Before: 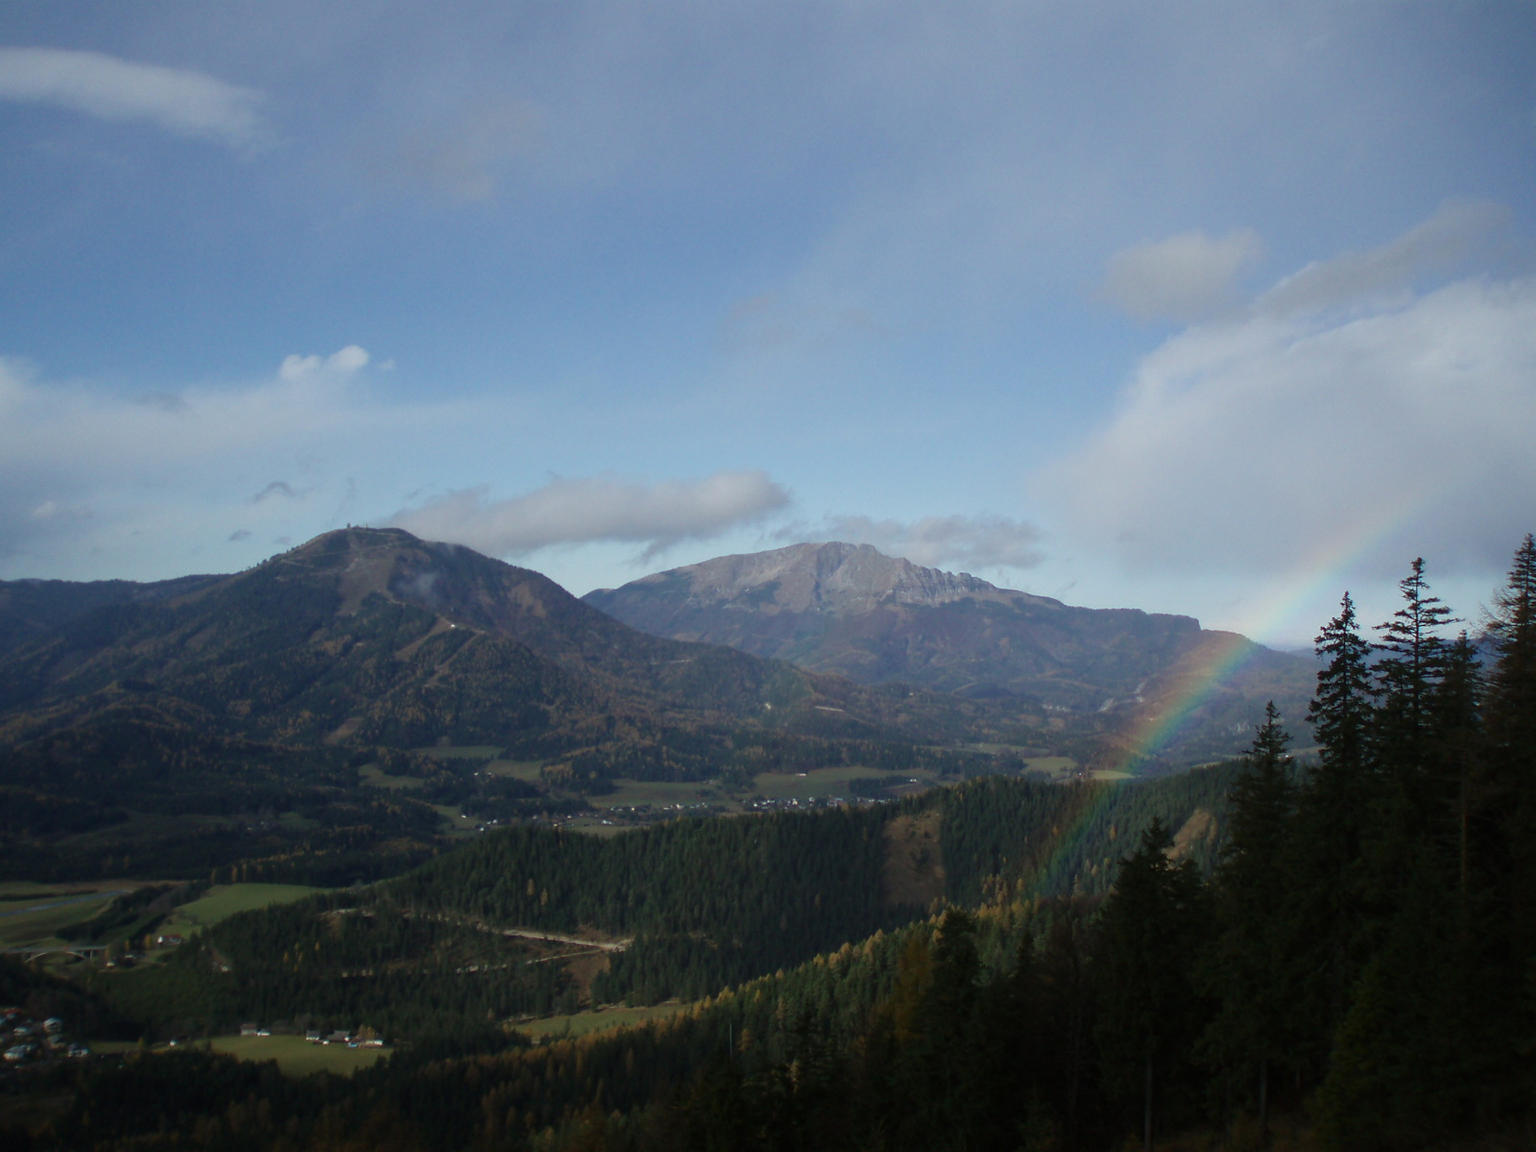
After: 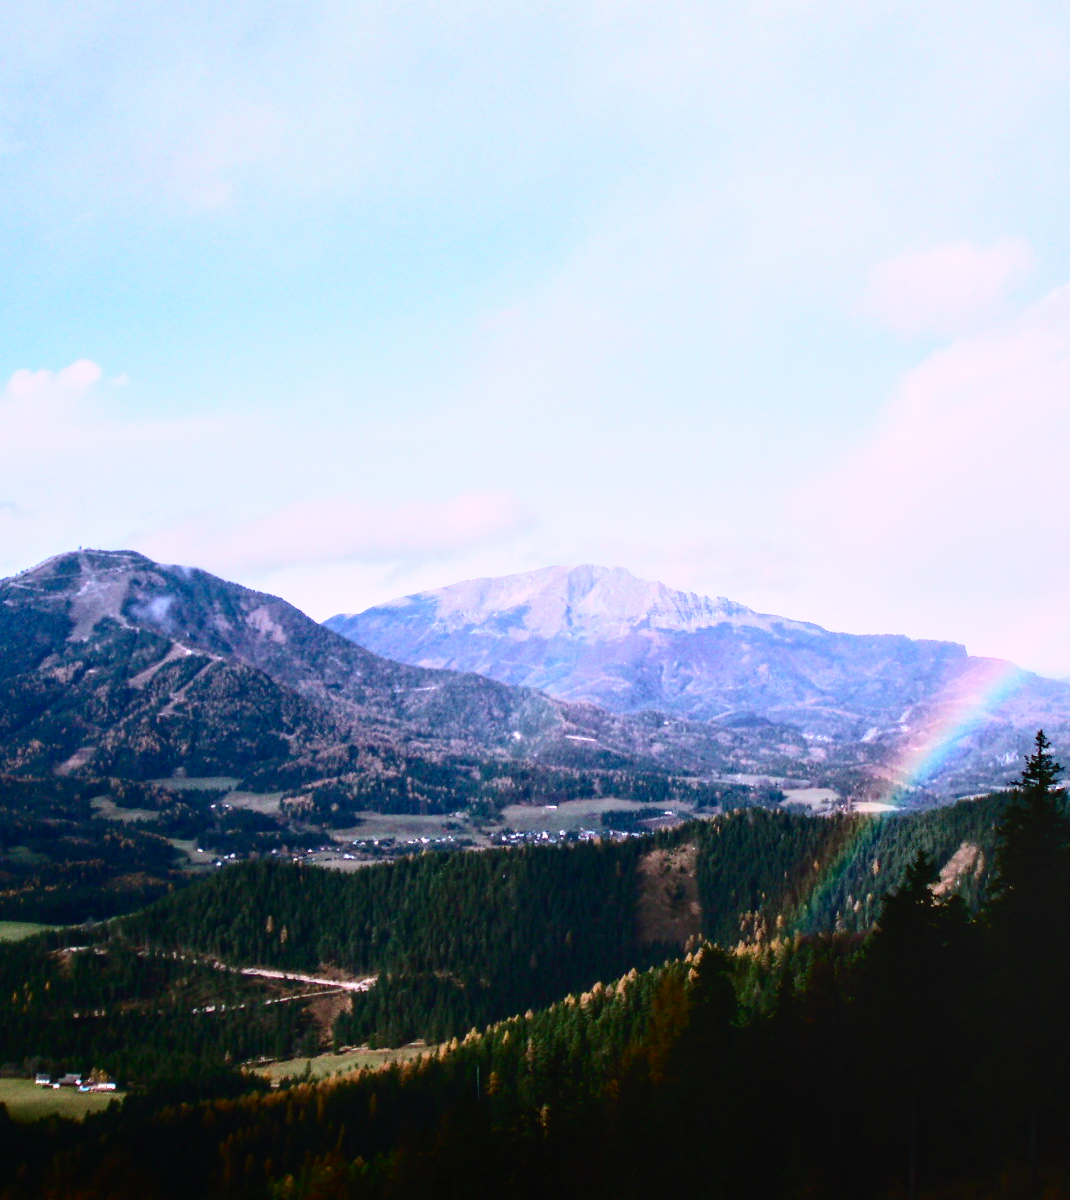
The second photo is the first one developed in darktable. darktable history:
crop and rotate: left 17.725%, right 15.368%
contrast brightness saturation: contrast 0.396, brightness 0.048, saturation 0.256
tone equalizer: on, module defaults
color correction: highlights a* 15.18, highlights b* -25.57
local contrast: on, module defaults
base curve: curves: ch0 [(0, 0) (0.012, 0.01) (0.073, 0.168) (0.31, 0.711) (0.645, 0.957) (1, 1)], preserve colors none
levels: mode automatic, white 99.96%, levels [0.055, 0.477, 0.9]
